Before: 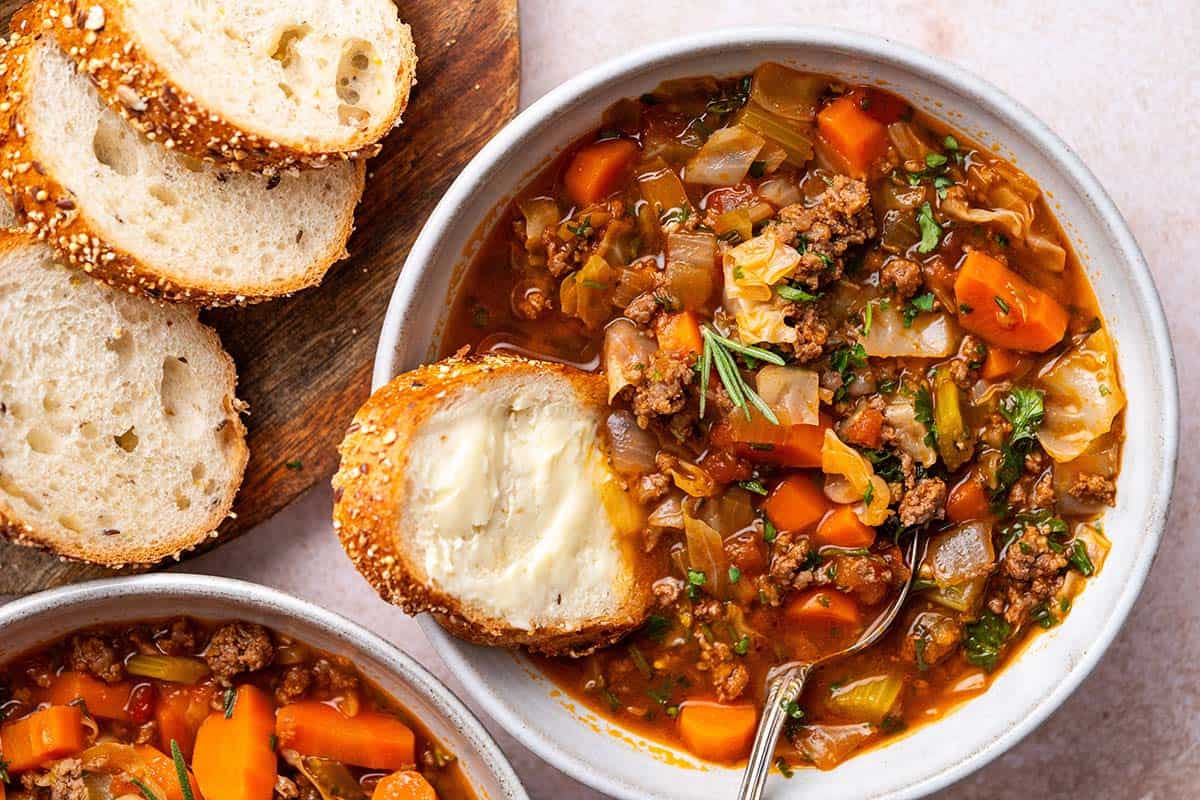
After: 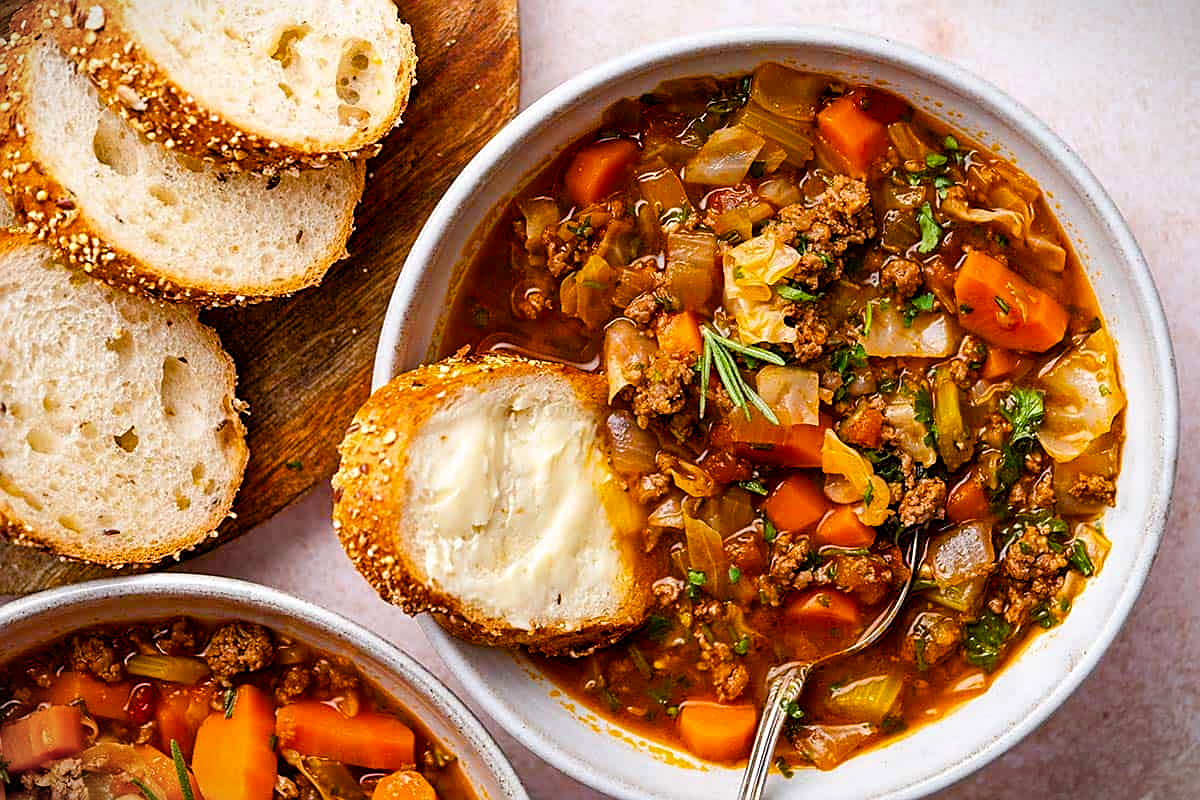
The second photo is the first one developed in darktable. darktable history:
color balance rgb: perceptual saturation grading › global saturation 35%, perceptual saturation grading › highlights -25%, perceptual saturation grading › shadows 50%
sharpen: on, module defaults
vignetting: fall-off start 100%, brightness -0.406, saturation -0.3, width/height ratio 1.324, dithering 8-bit output, unbound false
